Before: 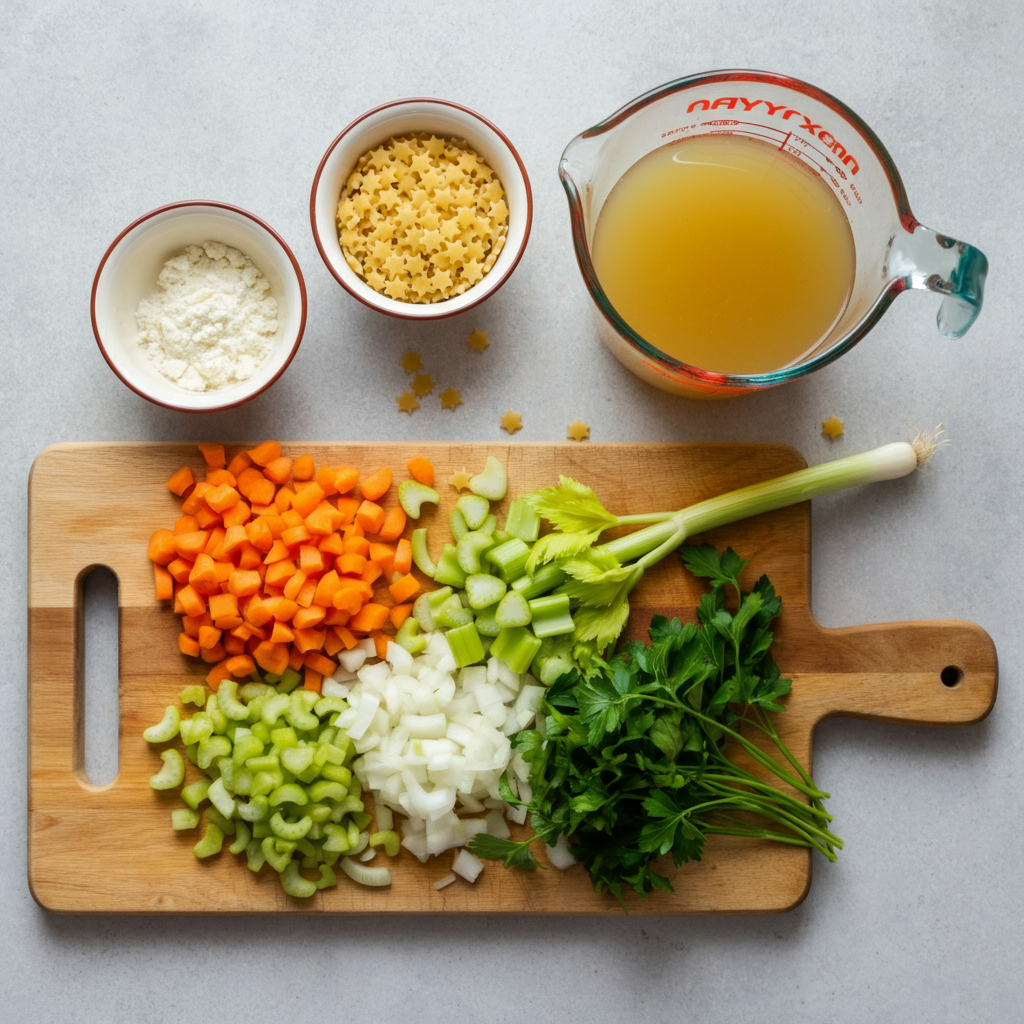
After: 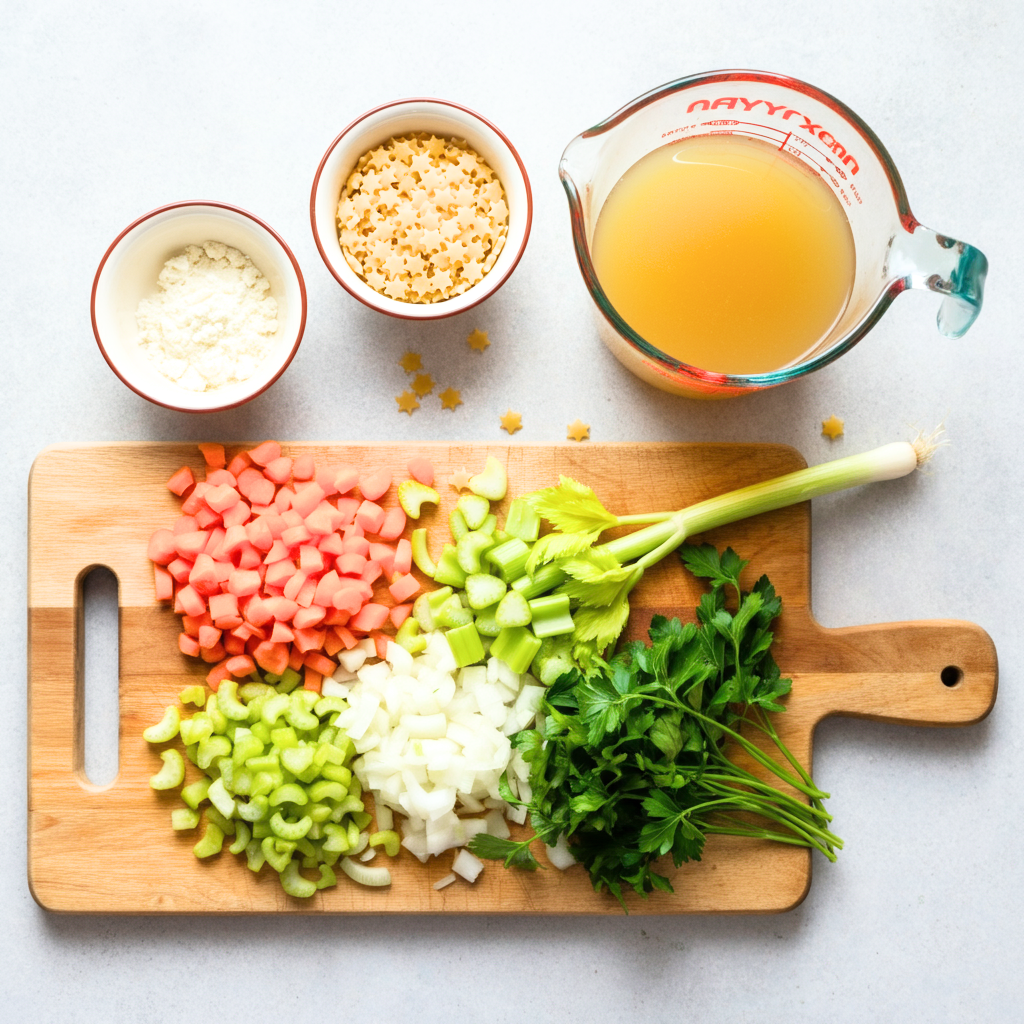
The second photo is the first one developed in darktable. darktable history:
exposure: black level correction 0, exposure 1.1 EV, compensate exposure bias true, compensate highlight preservation false
filmic rgb: black relative exposure -14.19 EV, white relative exposure 3.39 EV, hardness 7.89, preserve chrominance max RGB
